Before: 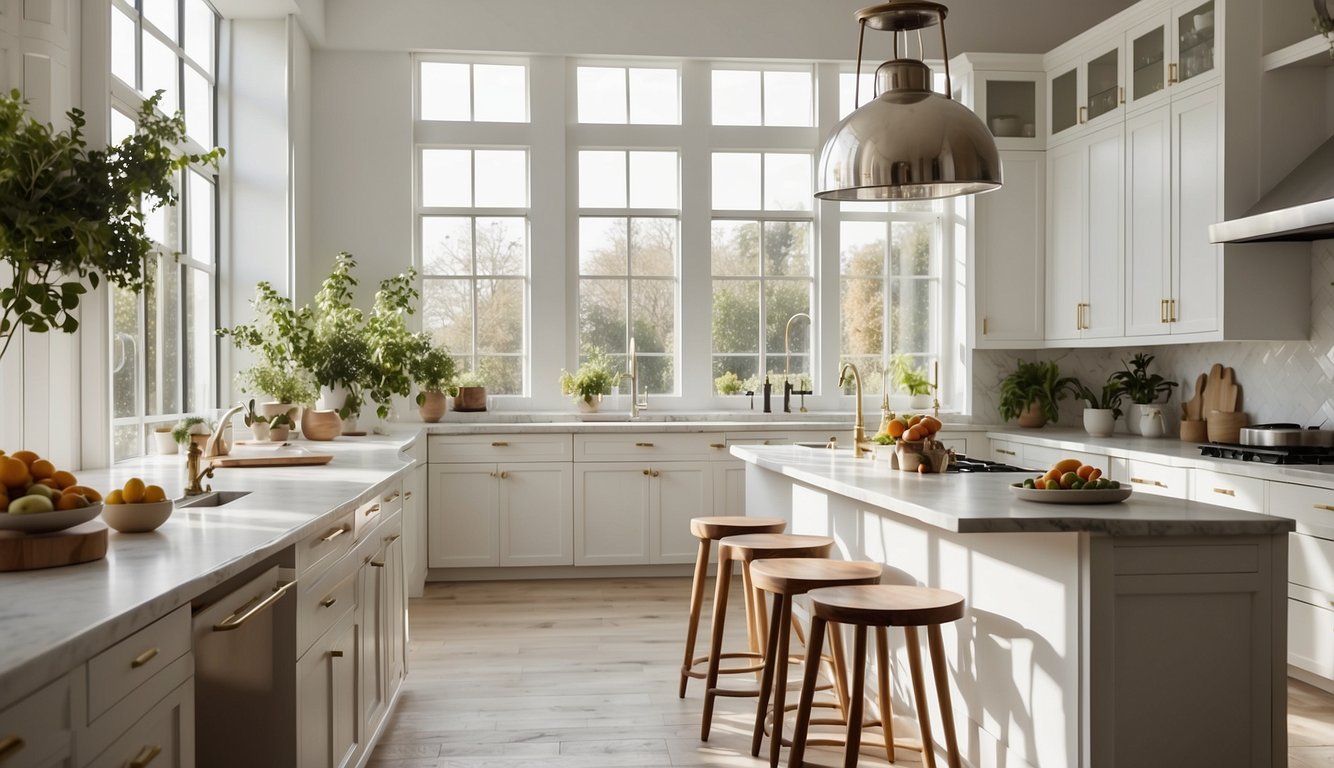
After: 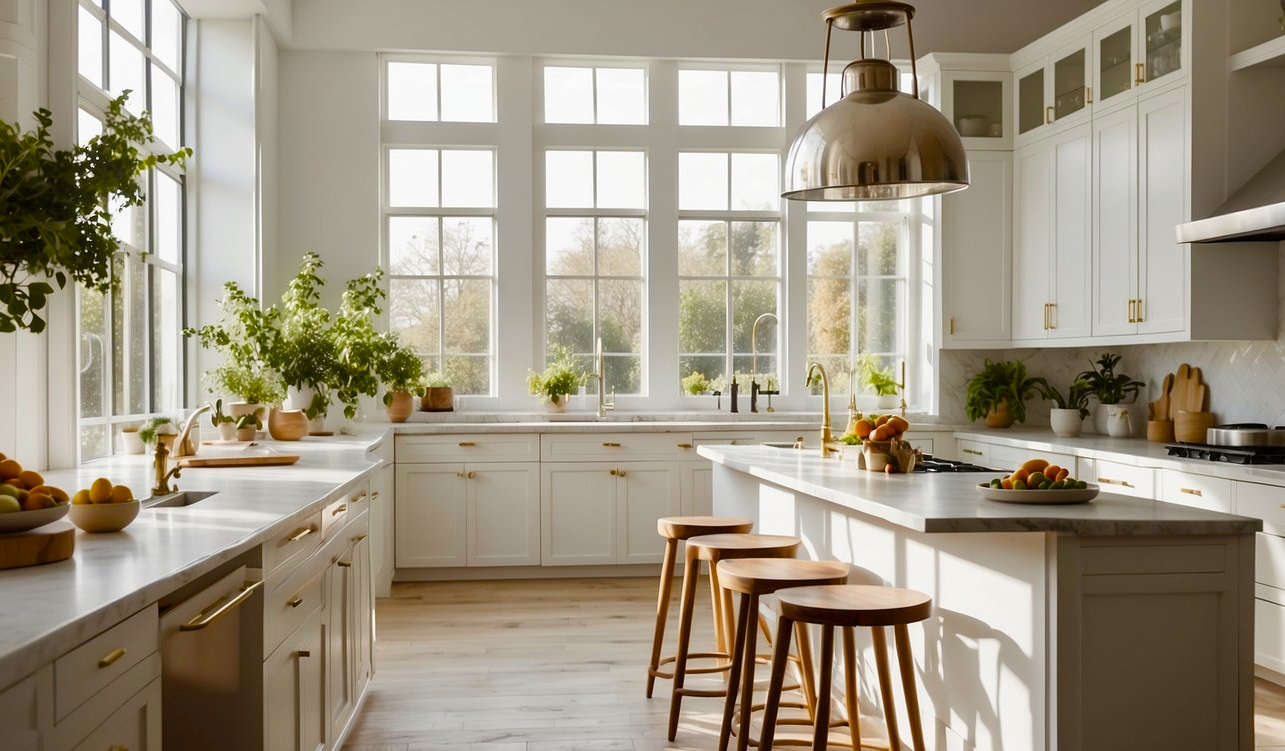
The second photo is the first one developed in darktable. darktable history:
color balance rgb: shadows lift › hue 84.52°, perceptual saturation grading › global saturation 20%, perceptual saturation grading › highlights -13.893%, perceptual saturation grading › shadows 49.443%, global vibrance 20%
crop and rotate: left 2.539%, right 1.087%, bottom 2.089%
